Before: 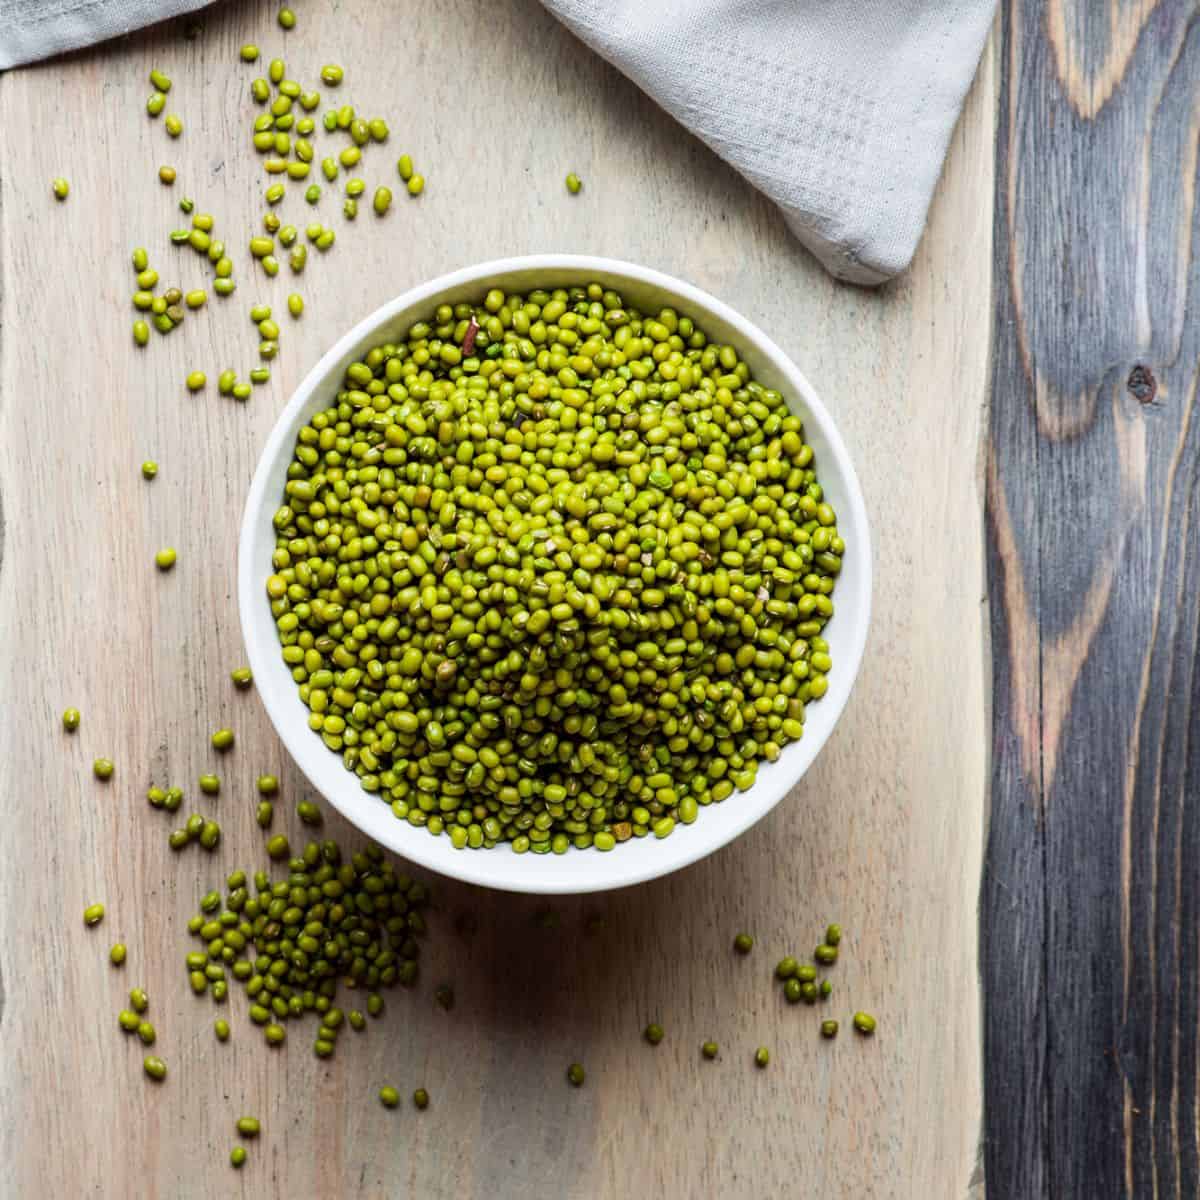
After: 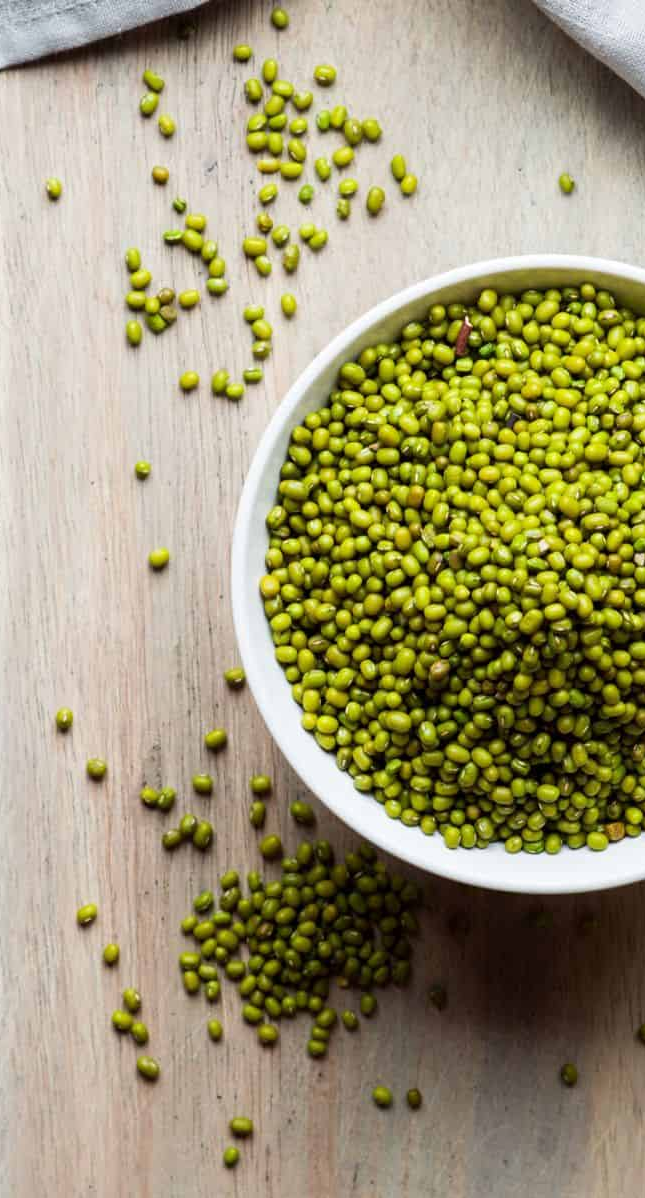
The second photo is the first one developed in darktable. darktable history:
tone equalizer: on, module defaults
crop: left 0.587%, right 45.588%, bottom 0.086%
